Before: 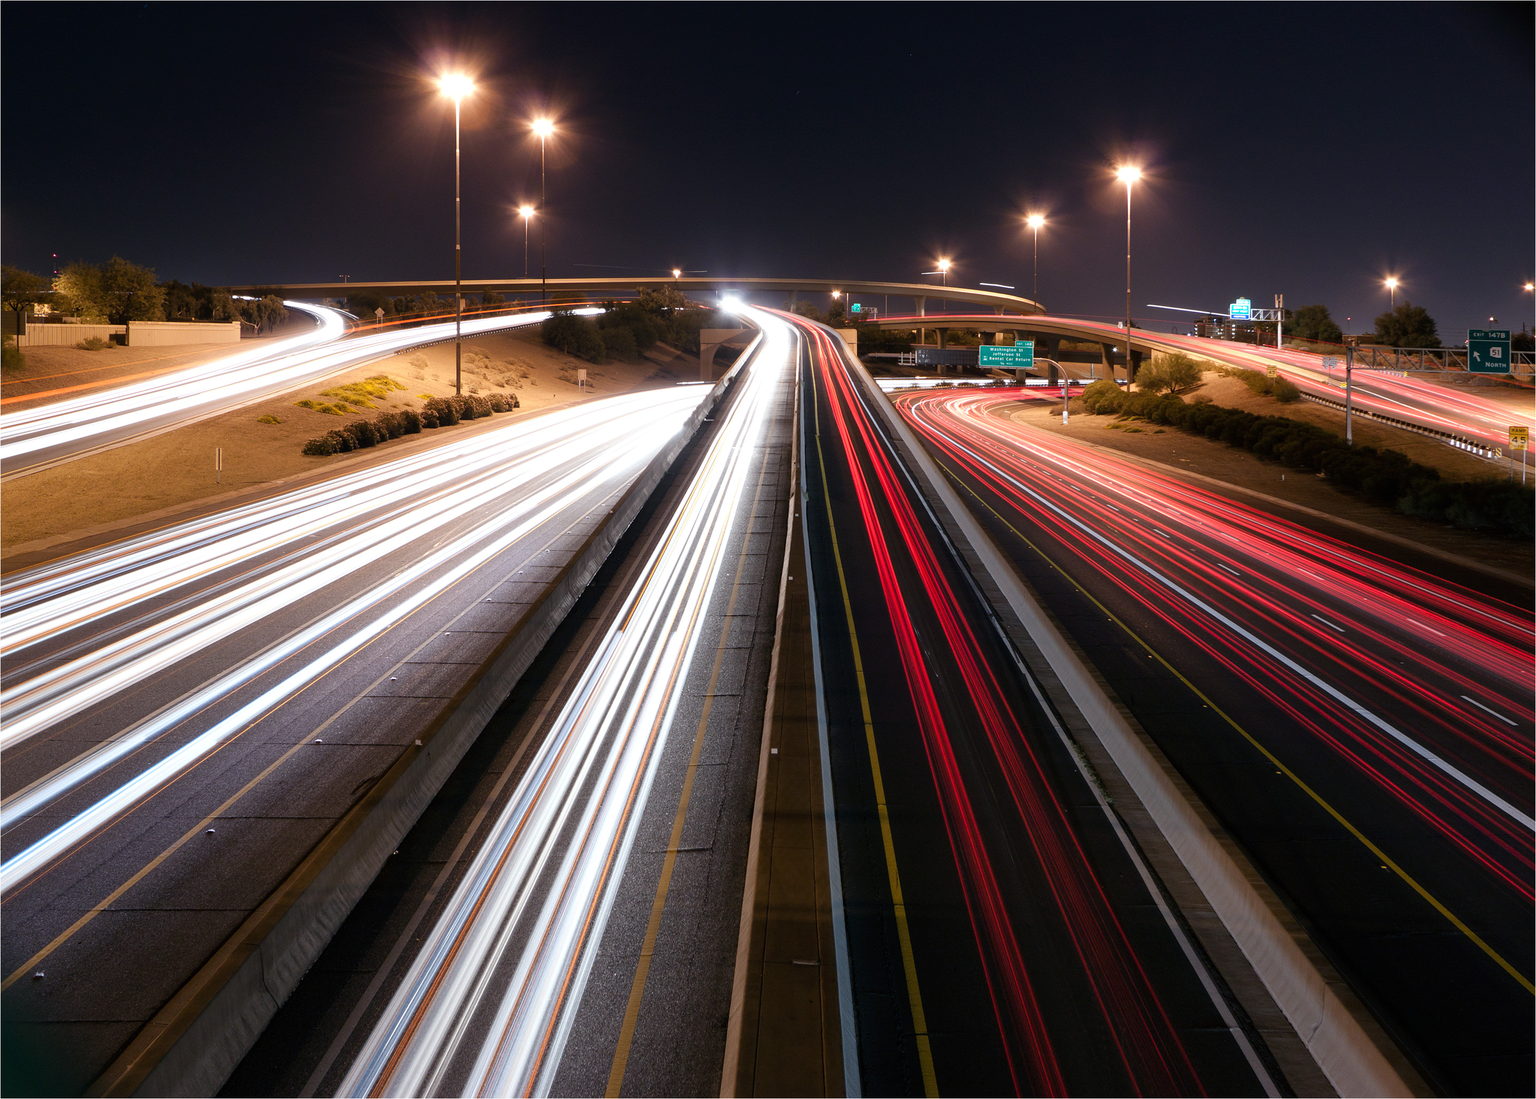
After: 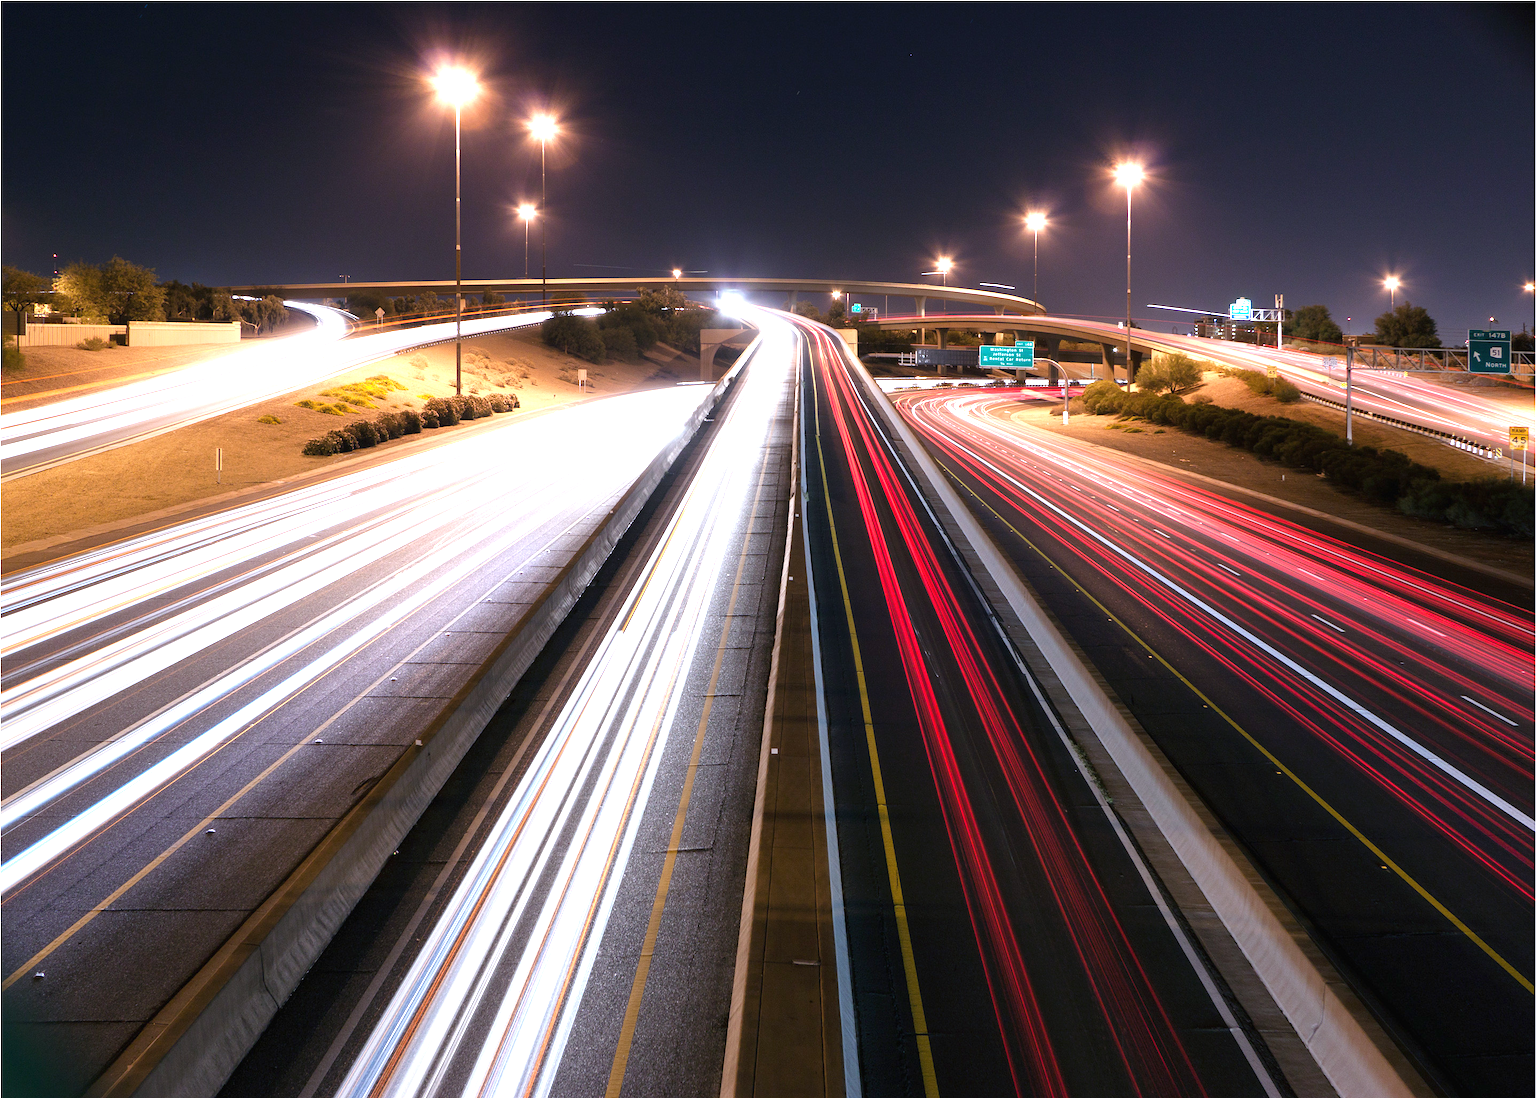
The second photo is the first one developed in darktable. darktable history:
white balance: red 0.984, blue 1.059
exposure: black level correction 0, exposure 1 EV, compensate exposure bias true, compensate highlight preservation false
